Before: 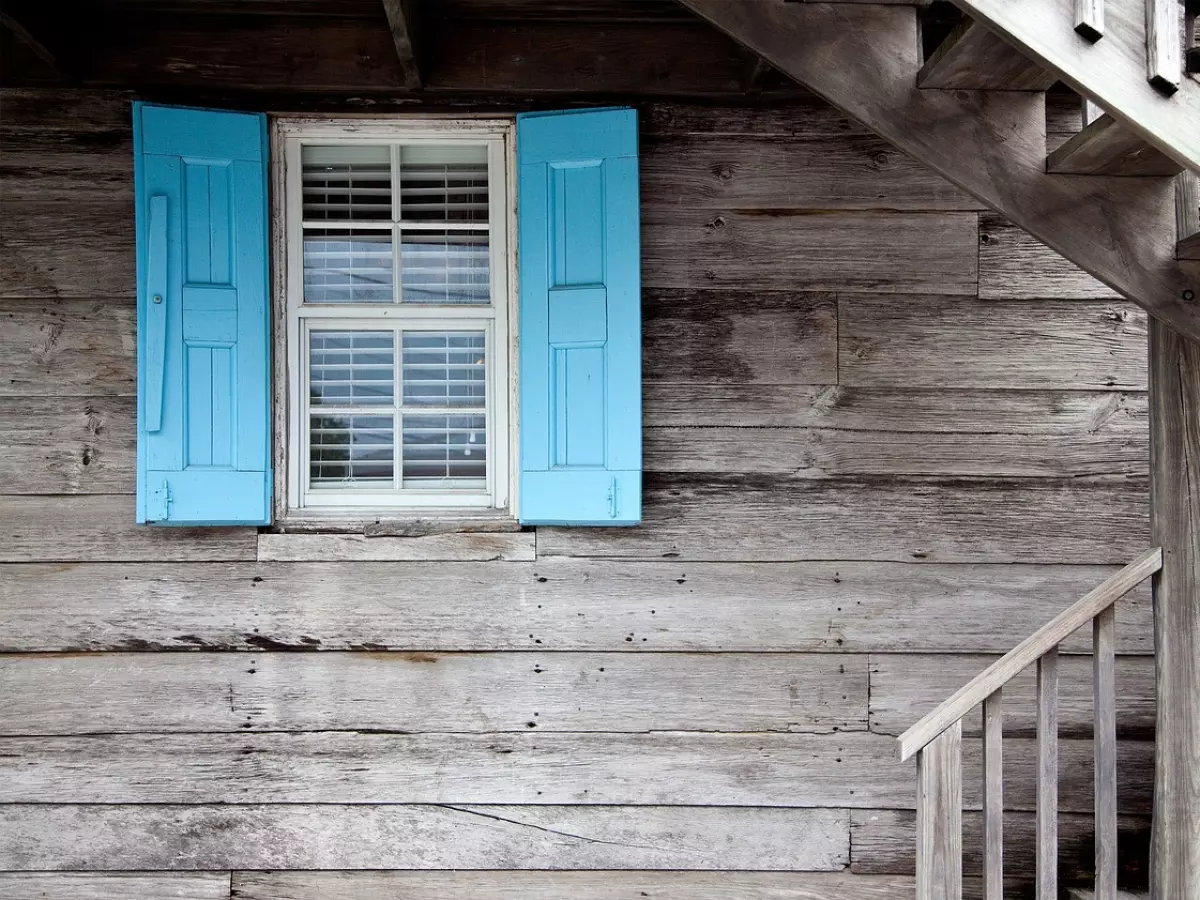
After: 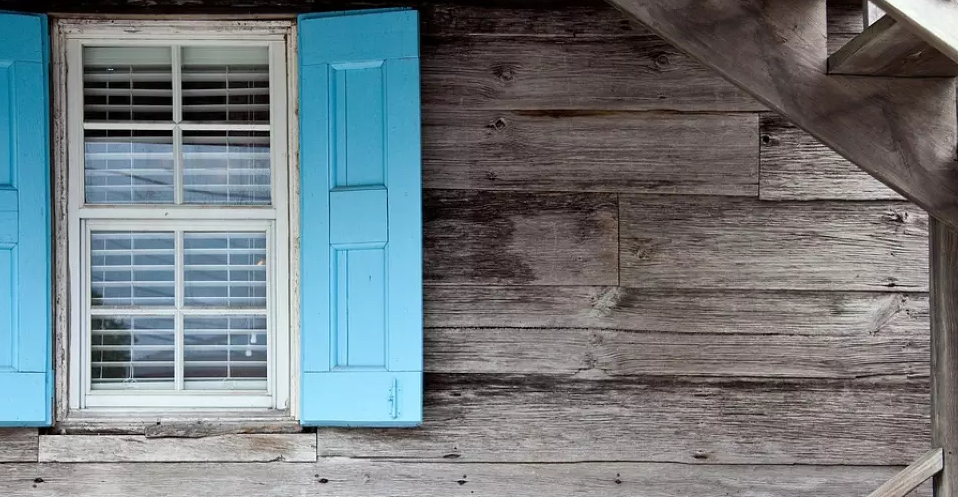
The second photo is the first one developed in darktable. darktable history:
crop: left 18.328%, top 11.106%, right 1.831%, bottom 33.587%
